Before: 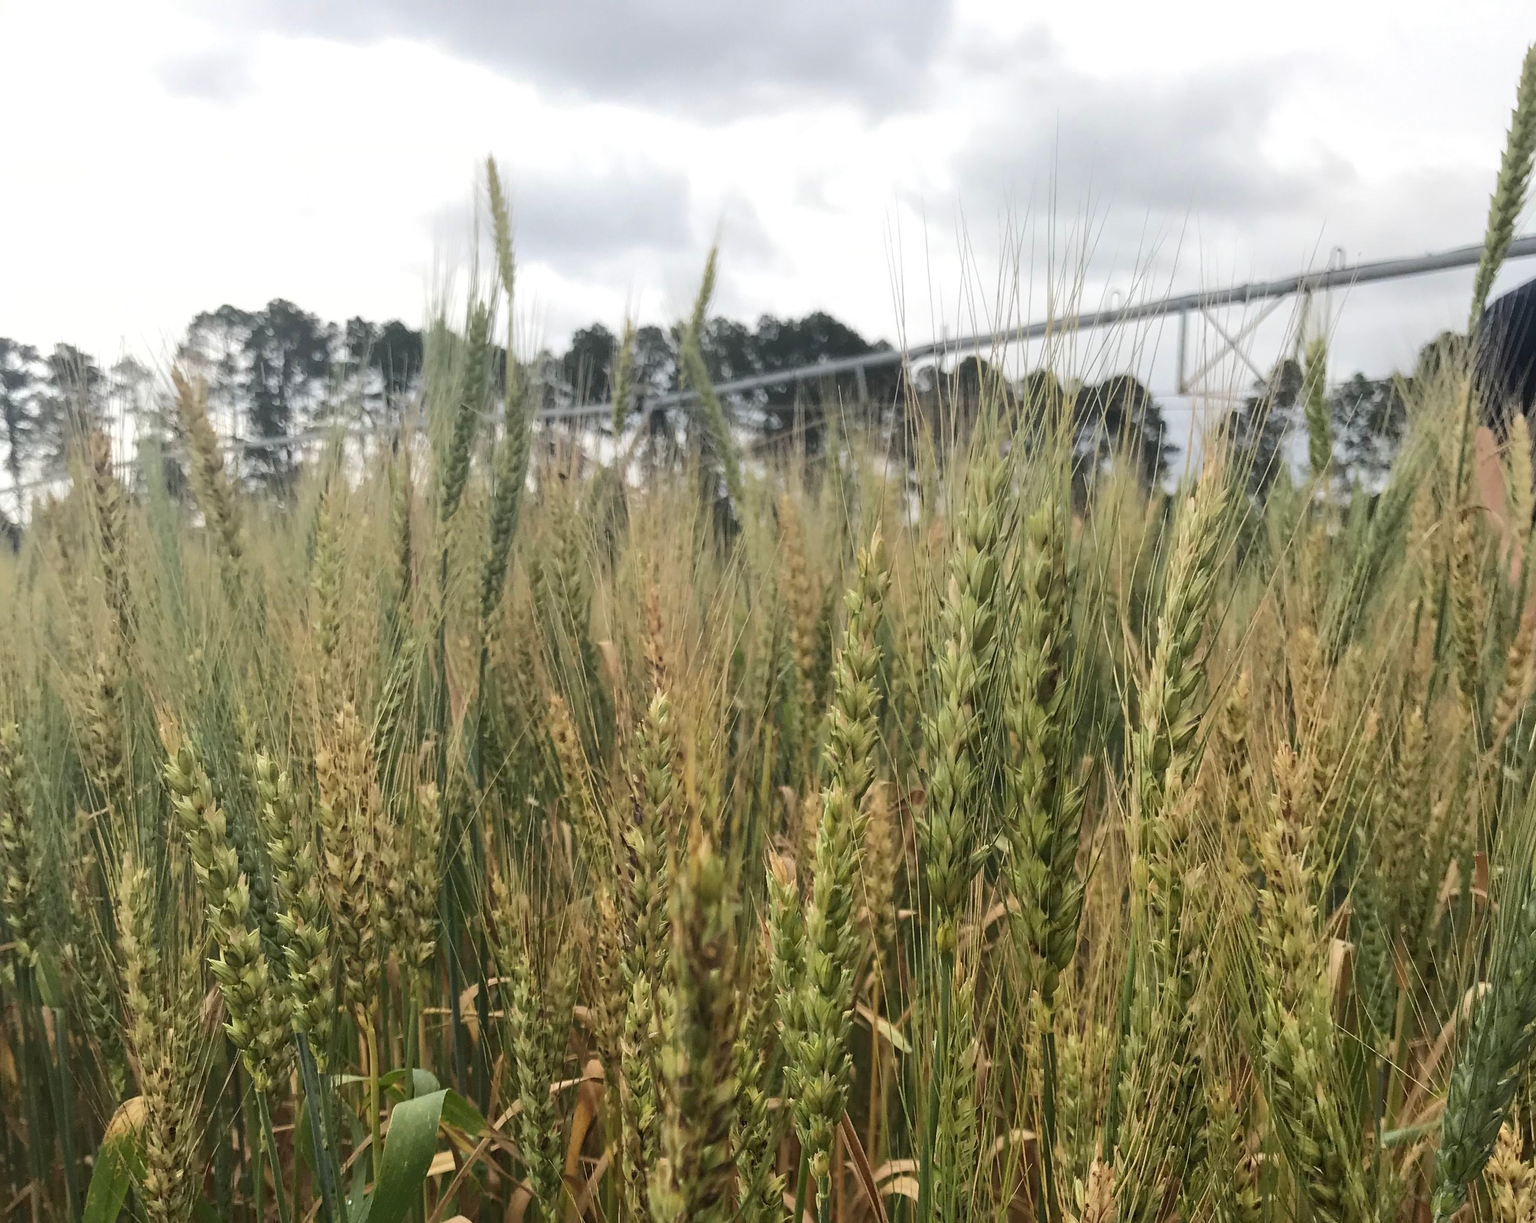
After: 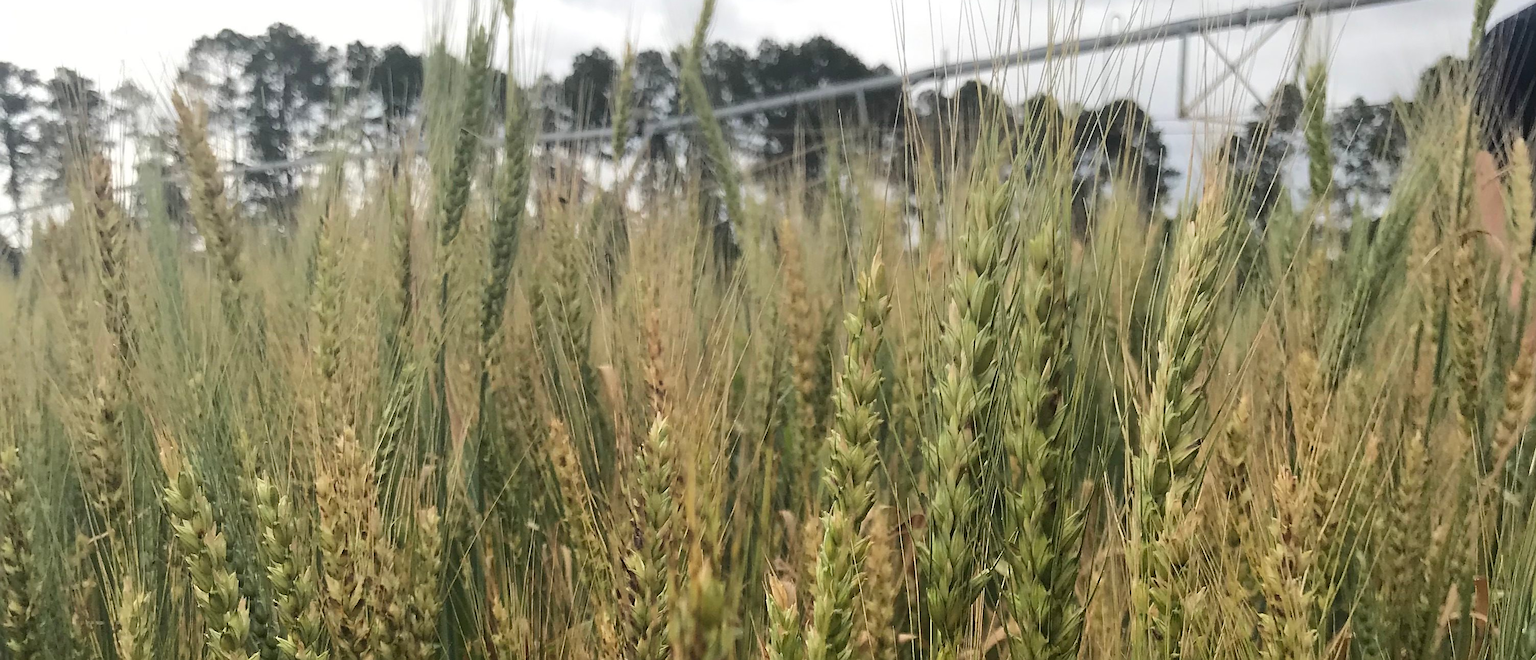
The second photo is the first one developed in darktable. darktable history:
contrast equalizer: y [[0.5 ×4, 0.467, 0.376], [0.5 ×6], [0.5 ×6], [0 ×6], [0 ×6]]
crop and rotate: top 22.588%, bottom 23.416%
sharpen: on, module defaults
